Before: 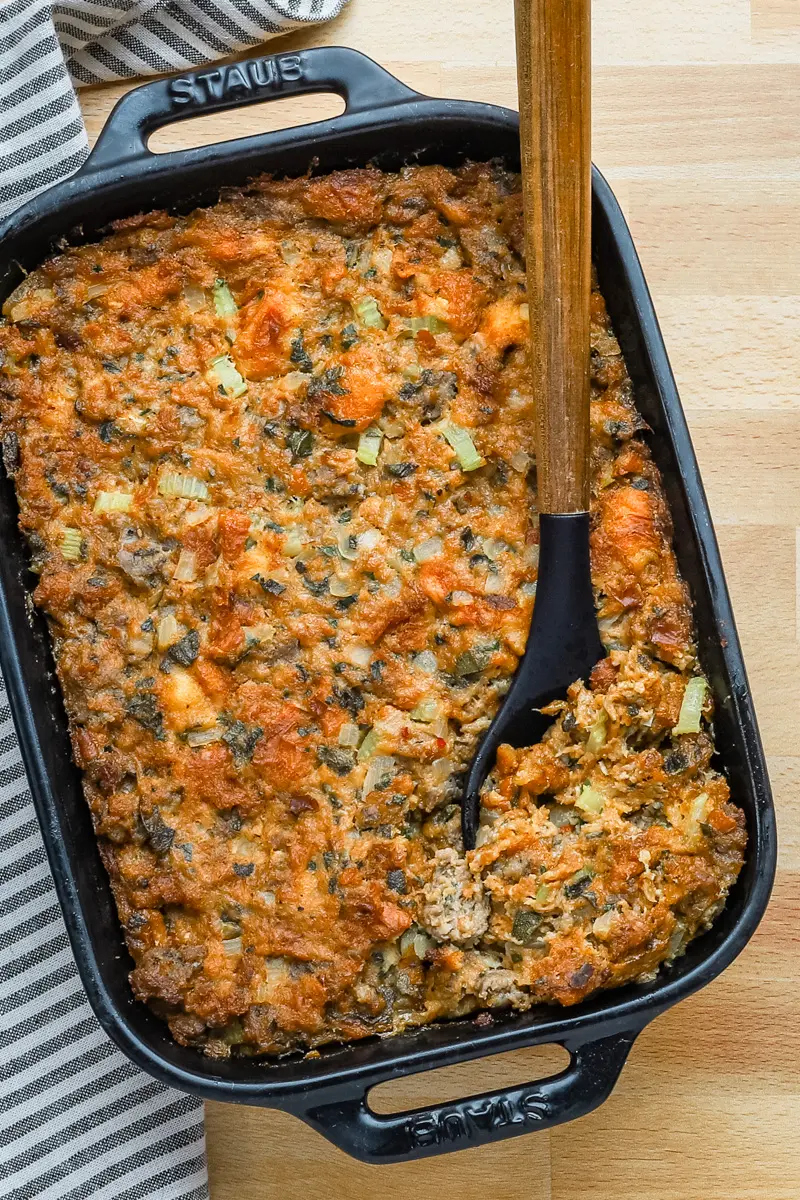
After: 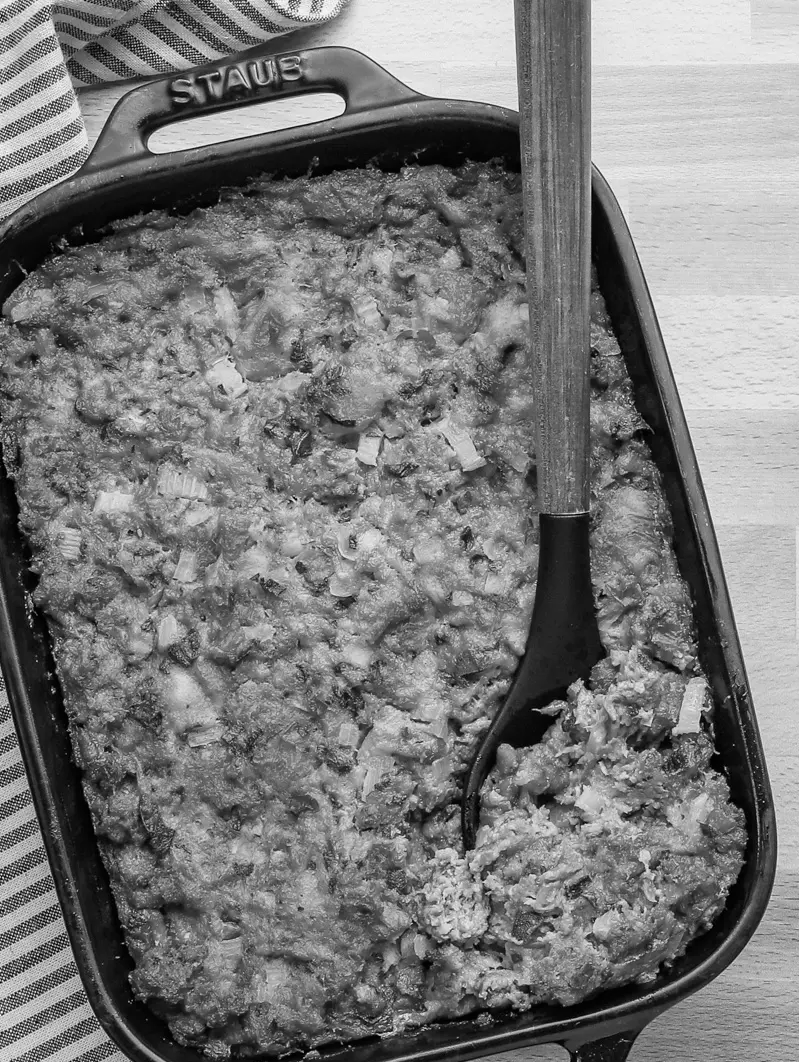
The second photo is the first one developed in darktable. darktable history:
monochrome: size 1
crop and rotate: top 0%, bottom 11.49%
